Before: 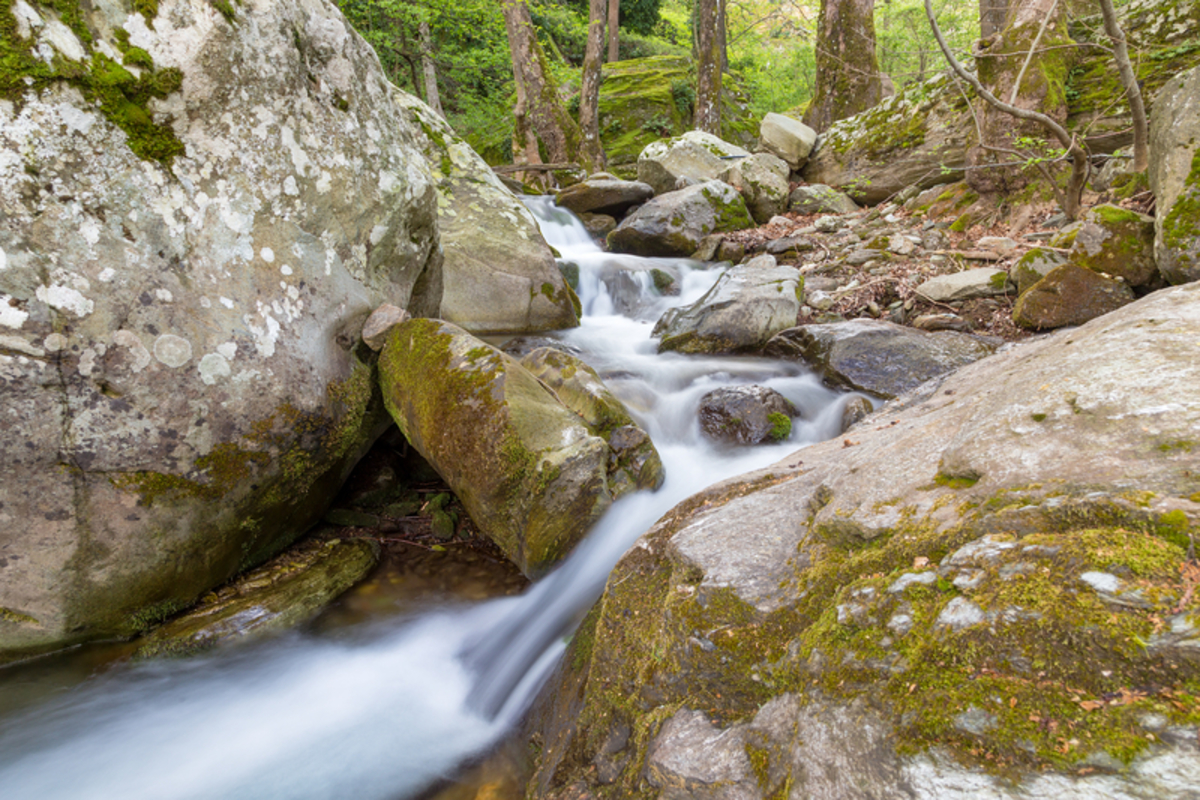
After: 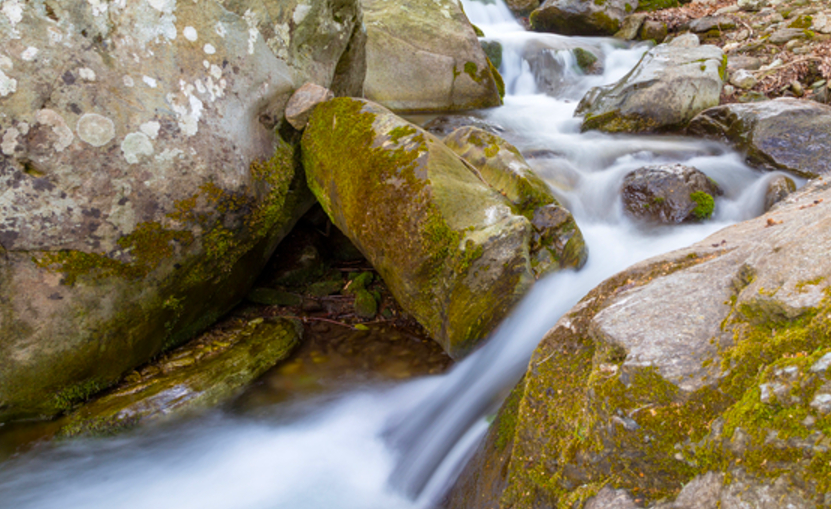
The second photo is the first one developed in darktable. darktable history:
color balance rgb: perceptual saturation grading › global saturation 20%, global vibrance 20%
crop: left 6.488%, top 27.668%, right 24.183%, bottom 8.656%
